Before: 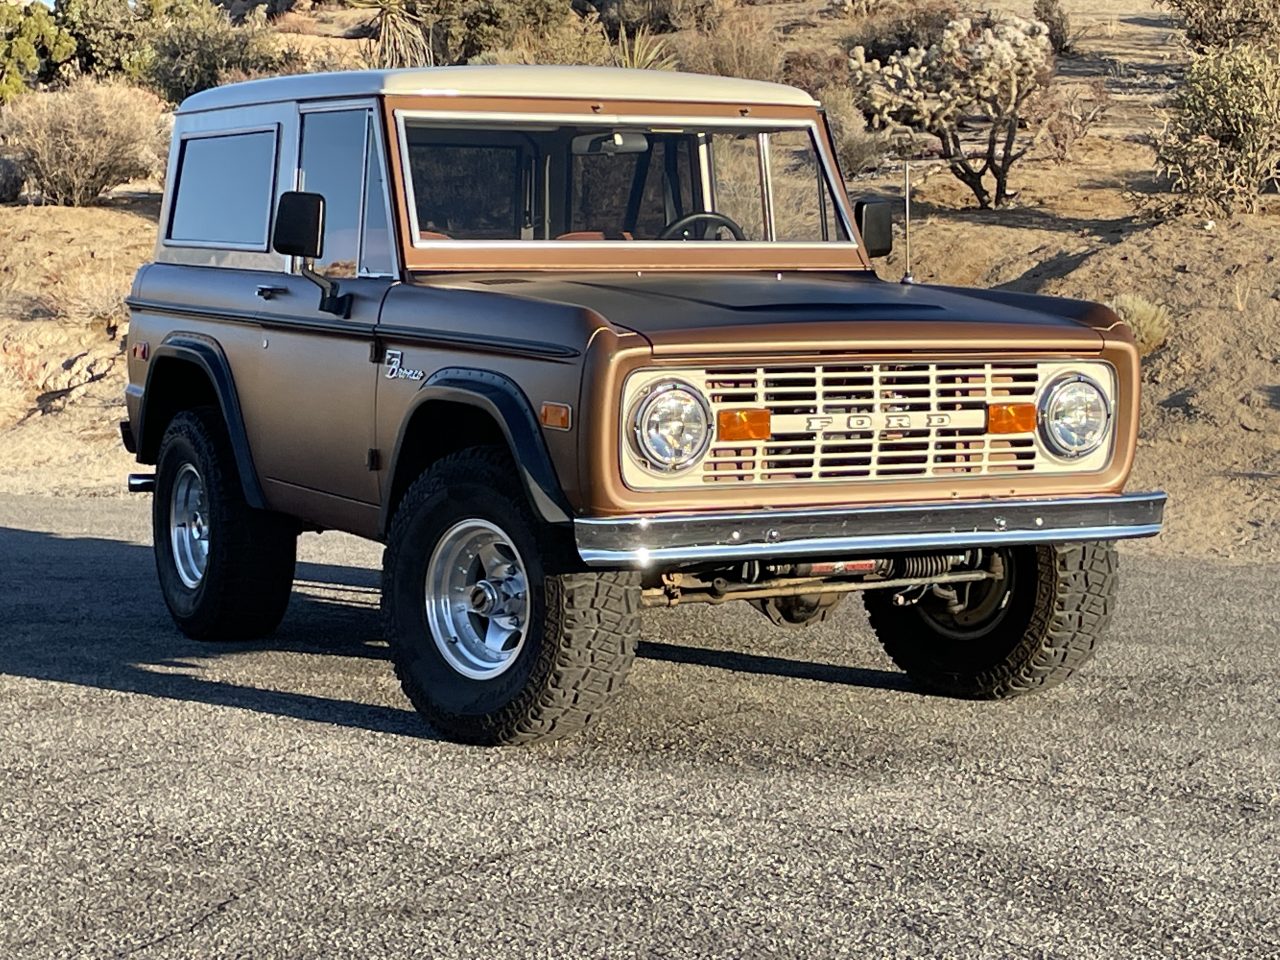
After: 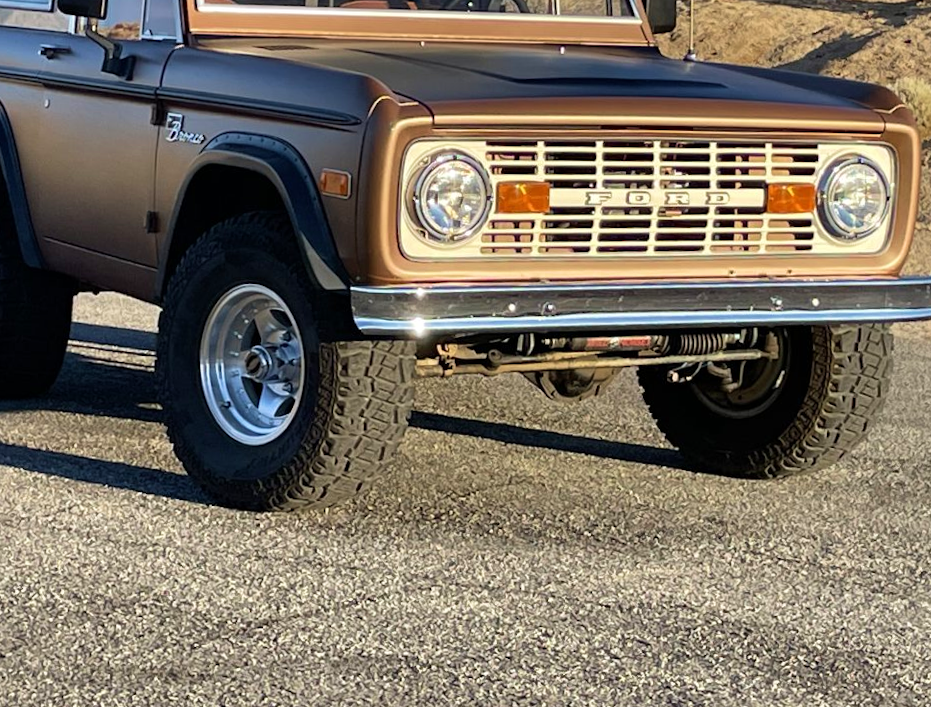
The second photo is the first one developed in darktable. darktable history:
crop: left 16.871%, top 22.857%, right 9.116%
velvia: on, module defaults
exposure: exposure 0.014 EV, compensate highlight preservation false
rotate and perspective: rotation 1.57°, crop left 0.018, crop right 0.982, crop top 0.039, crop bottom 0.961
